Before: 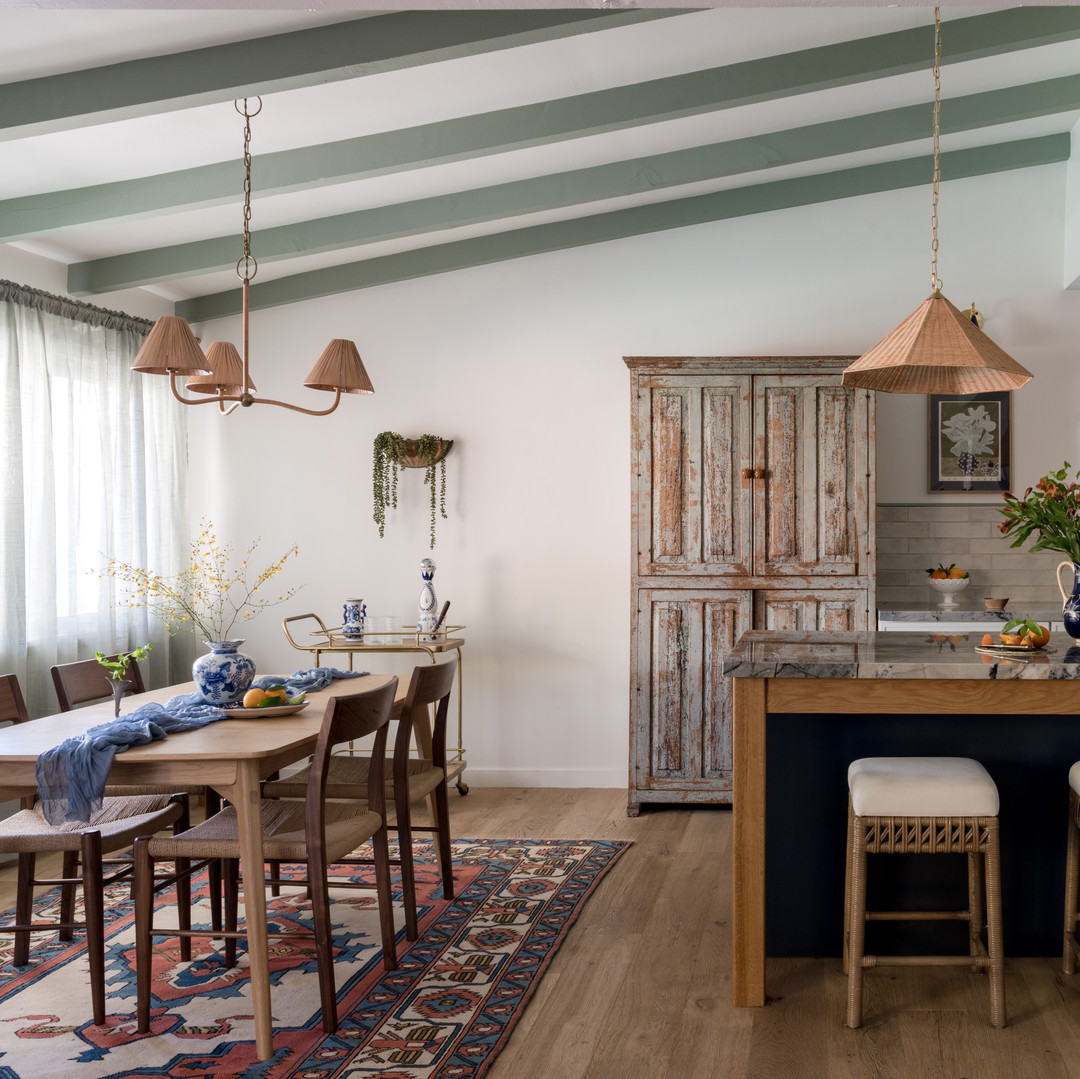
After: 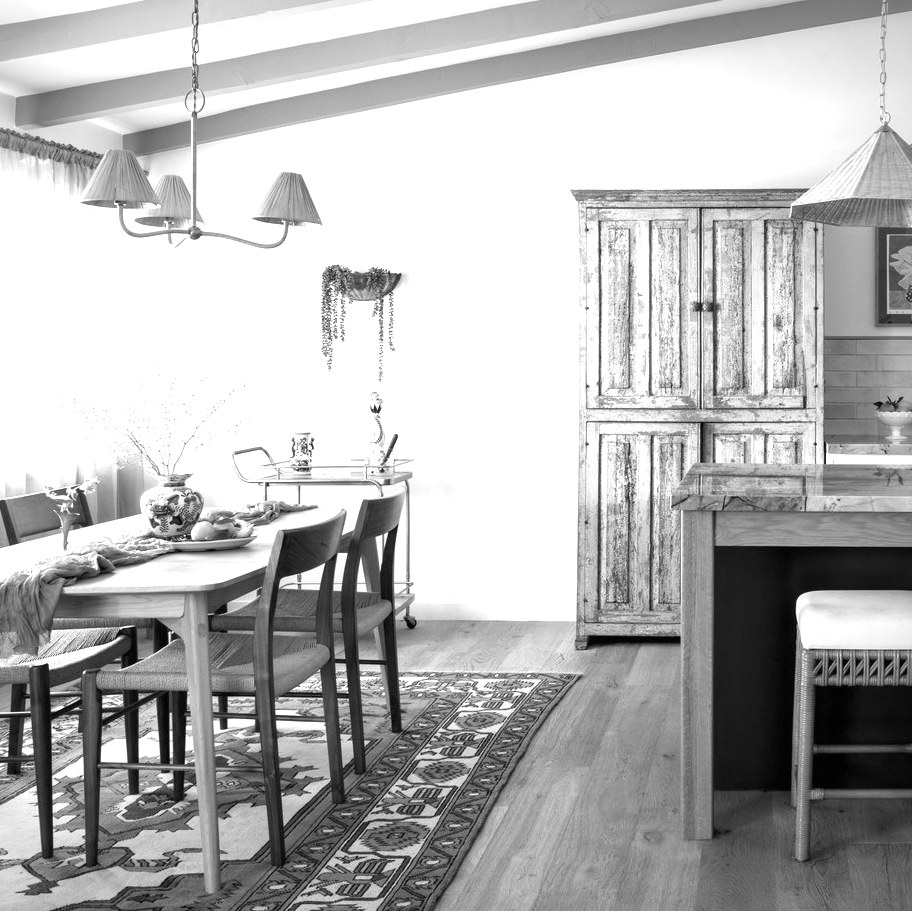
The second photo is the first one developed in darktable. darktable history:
vignetting: fall-off radius 60.65%
exposure: black level correction 0, exposure 1.45 EV, compensate exposure bias true, compensate highlight preservation false
crop and rotate: left 4.842%, top 15.51%, right 10.668%
monochrome: on, module defaults
